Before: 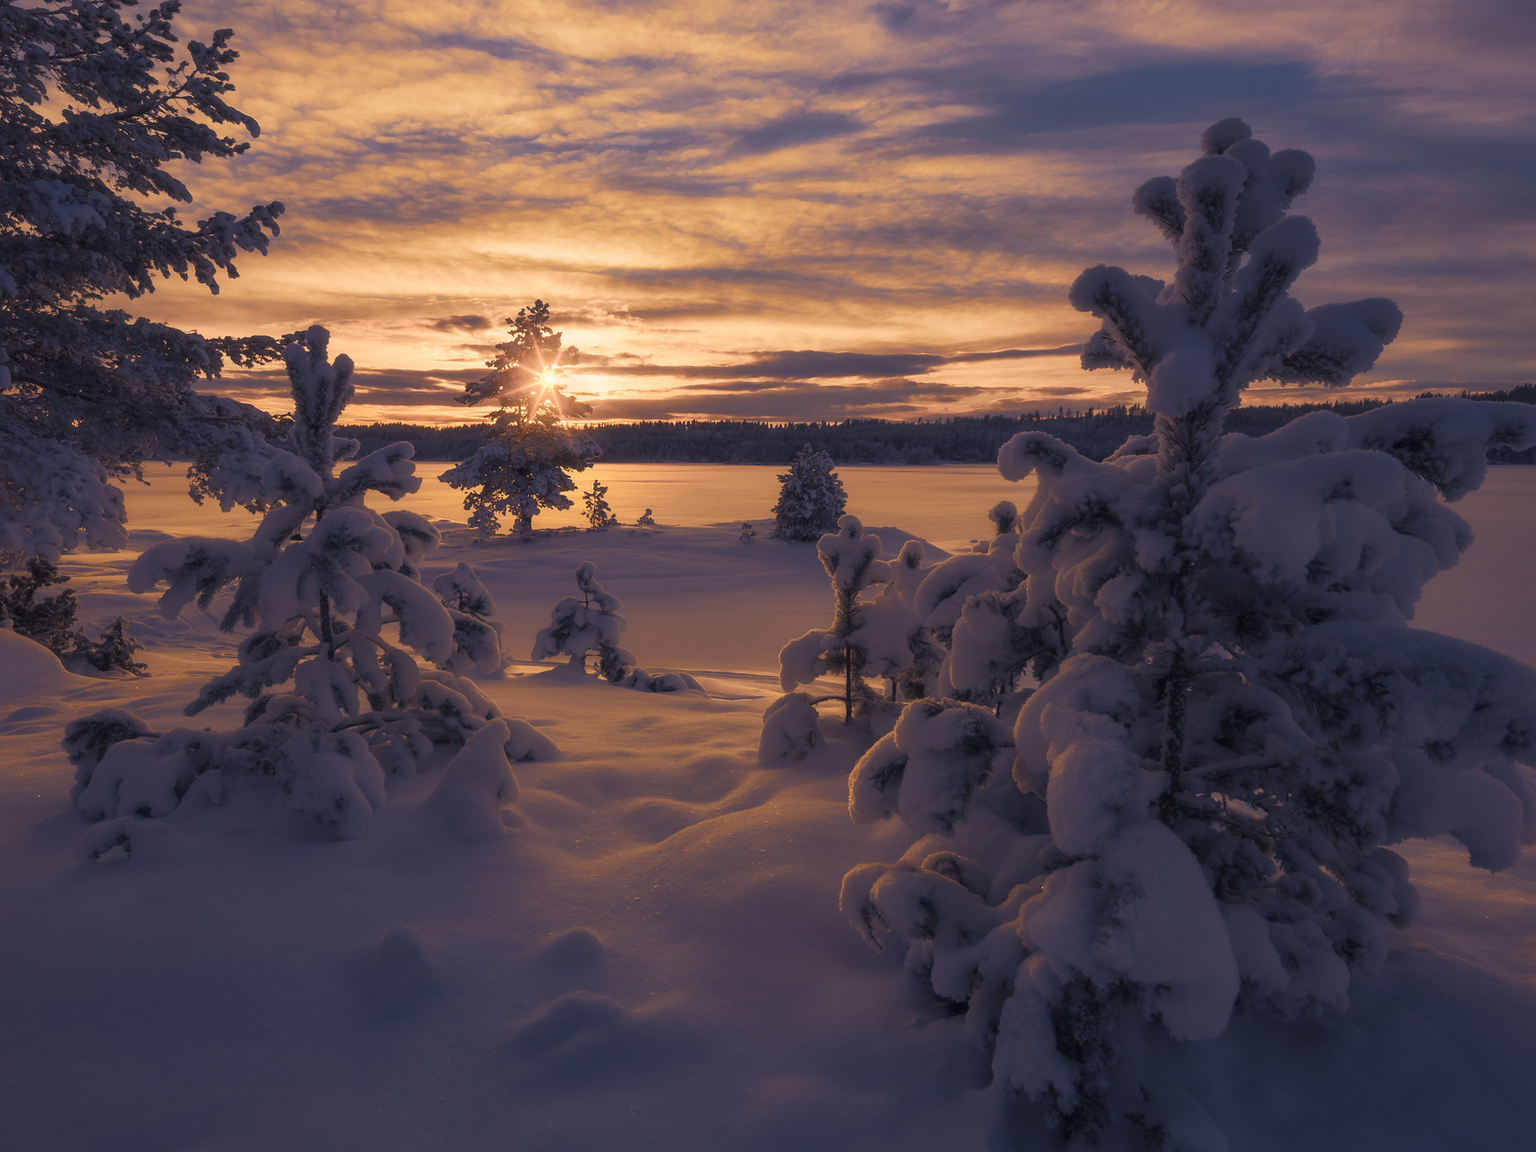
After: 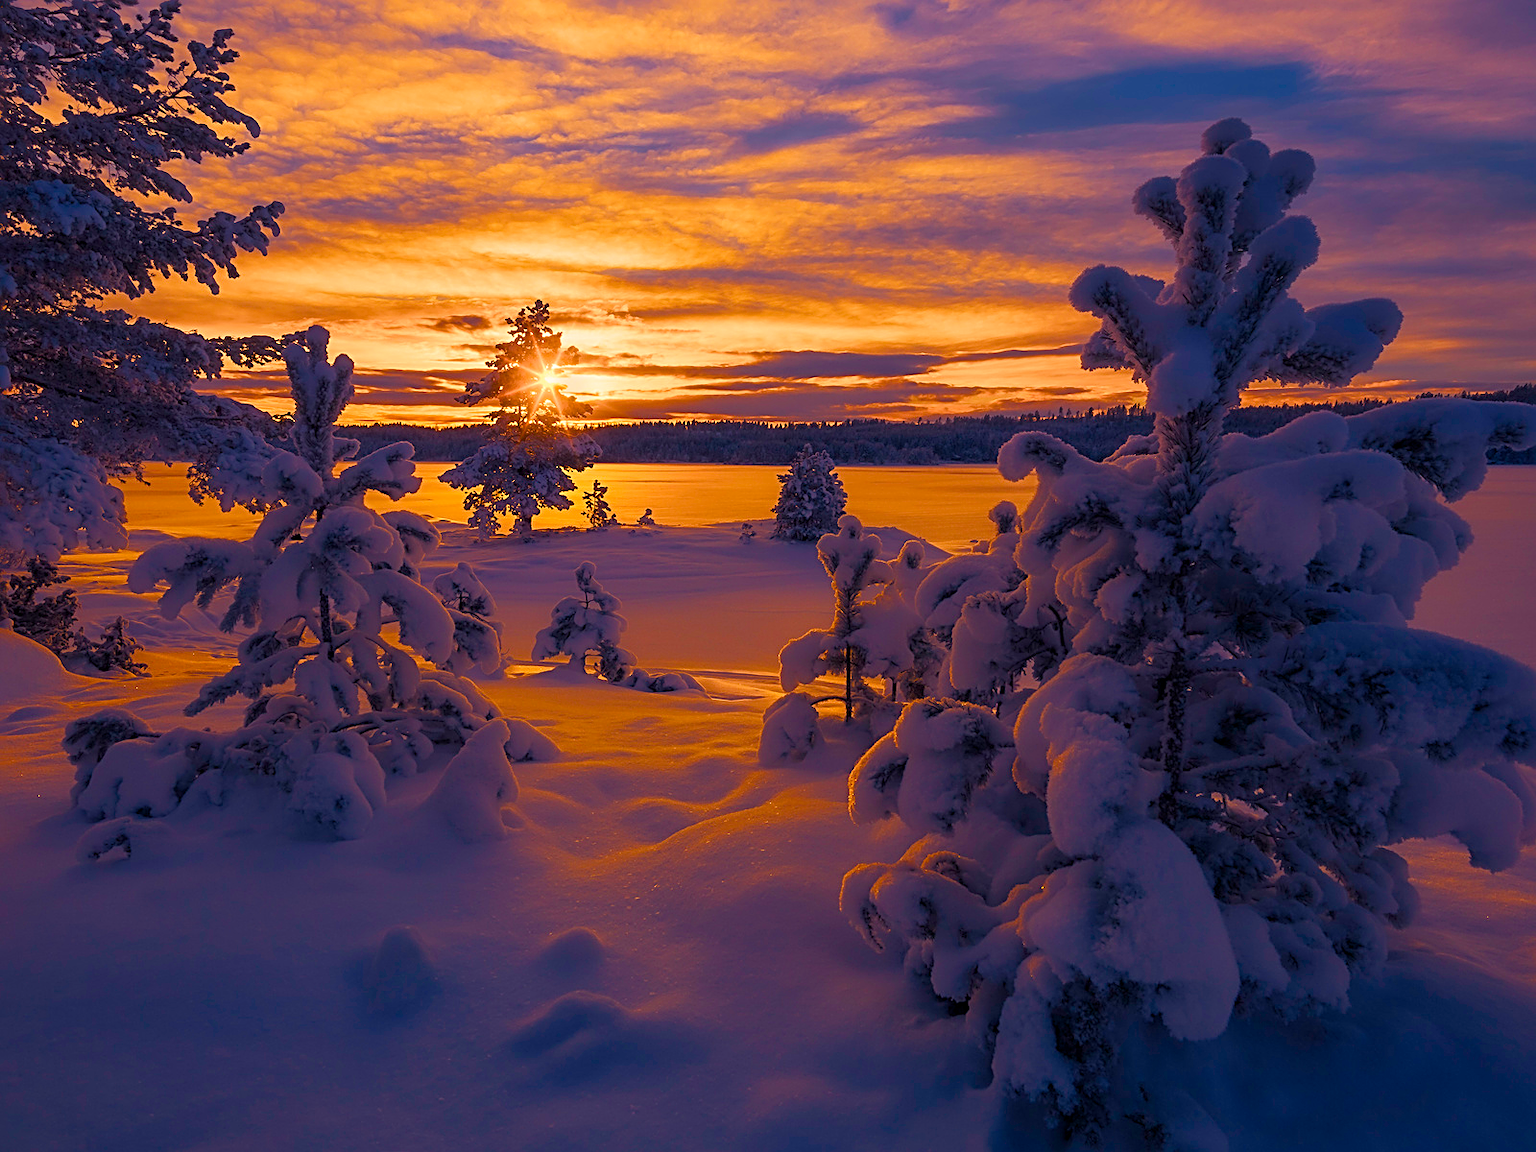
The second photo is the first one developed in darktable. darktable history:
sharpen: radius 2.672, amount 0.663
color balance rgb: linear chroma grading › shadows 9.769%, linear chroma grading › highlights 10.744%, linear chroma grading › global chroma 15.298%, linear chroma grading › mid-tones 14.721%, perceptual saturation grading › global saturation 34.862%, perceptual saturation grading › highlights -29.854%, perceptual saturation grading › shadows 35.281%
